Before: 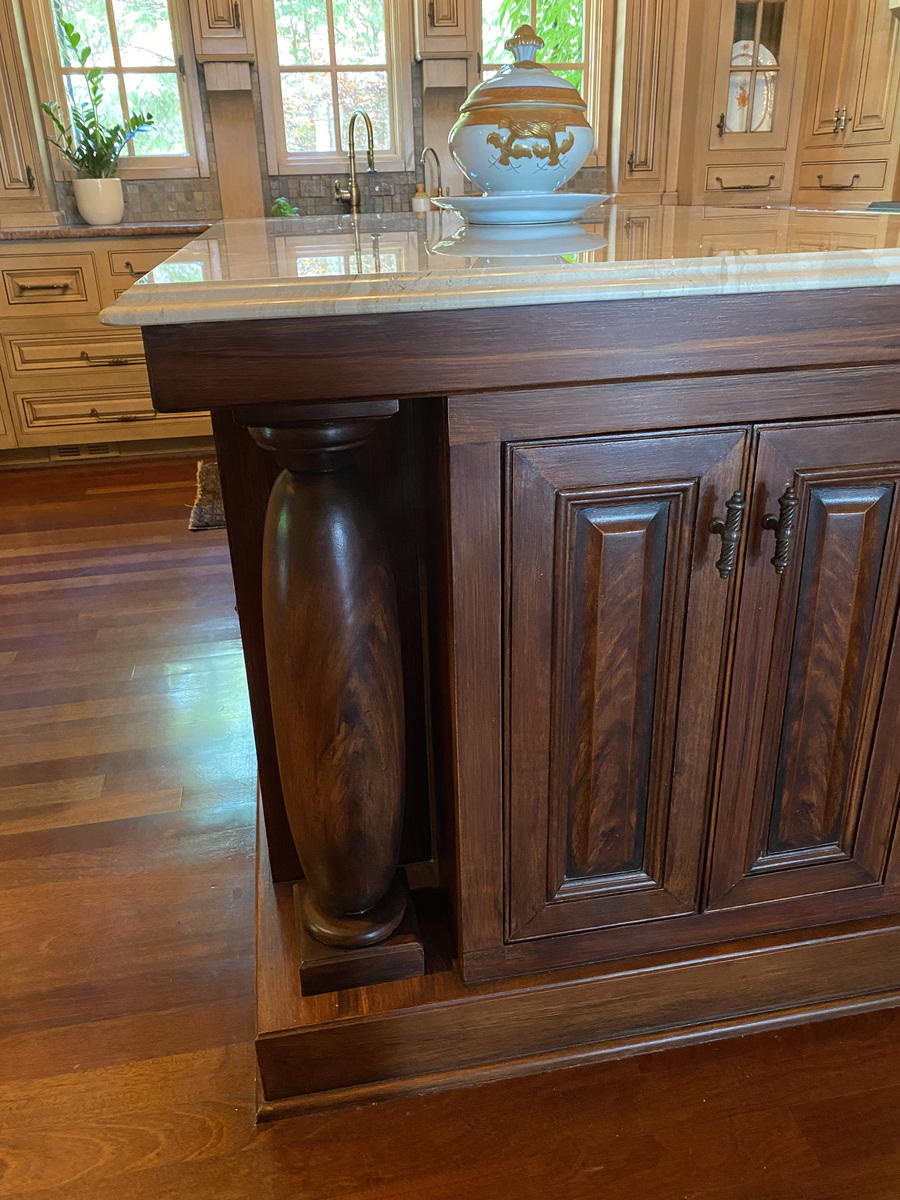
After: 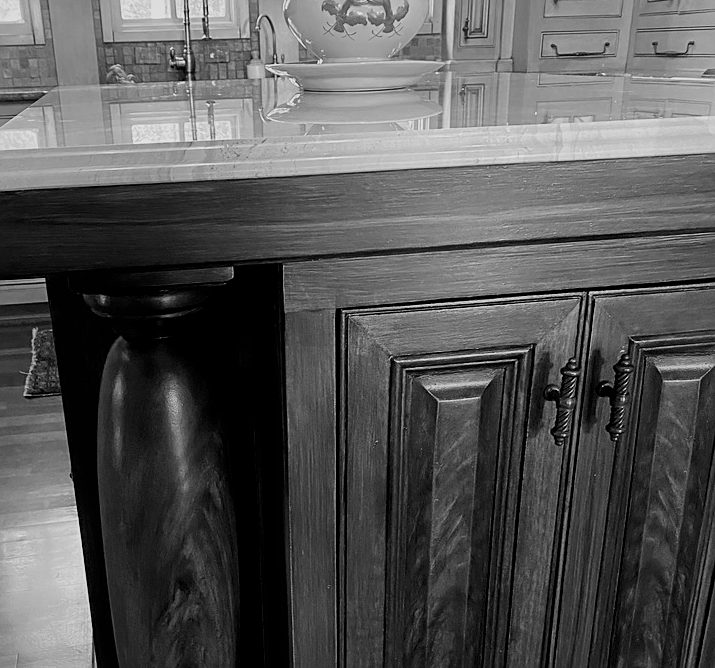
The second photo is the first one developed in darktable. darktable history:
velvia: on, module defaults
crop: left 18.38%, top 11.092%, right 2.134%, bottom 33.217%
local contrast: mode bilateral grid, contrast 20, coarseness 50, detail 130%, midtone range 0.2
filmic rgb: black relative exposure -7.65 EV, white relative exposure 4.56 EV, hardness 3.61
monochrome: on, module defaults
sharpen: radius 1.864, amount 0.398, threshold 1.271
contrast brightness saturation: contrast 0.1, saturation -0.3
